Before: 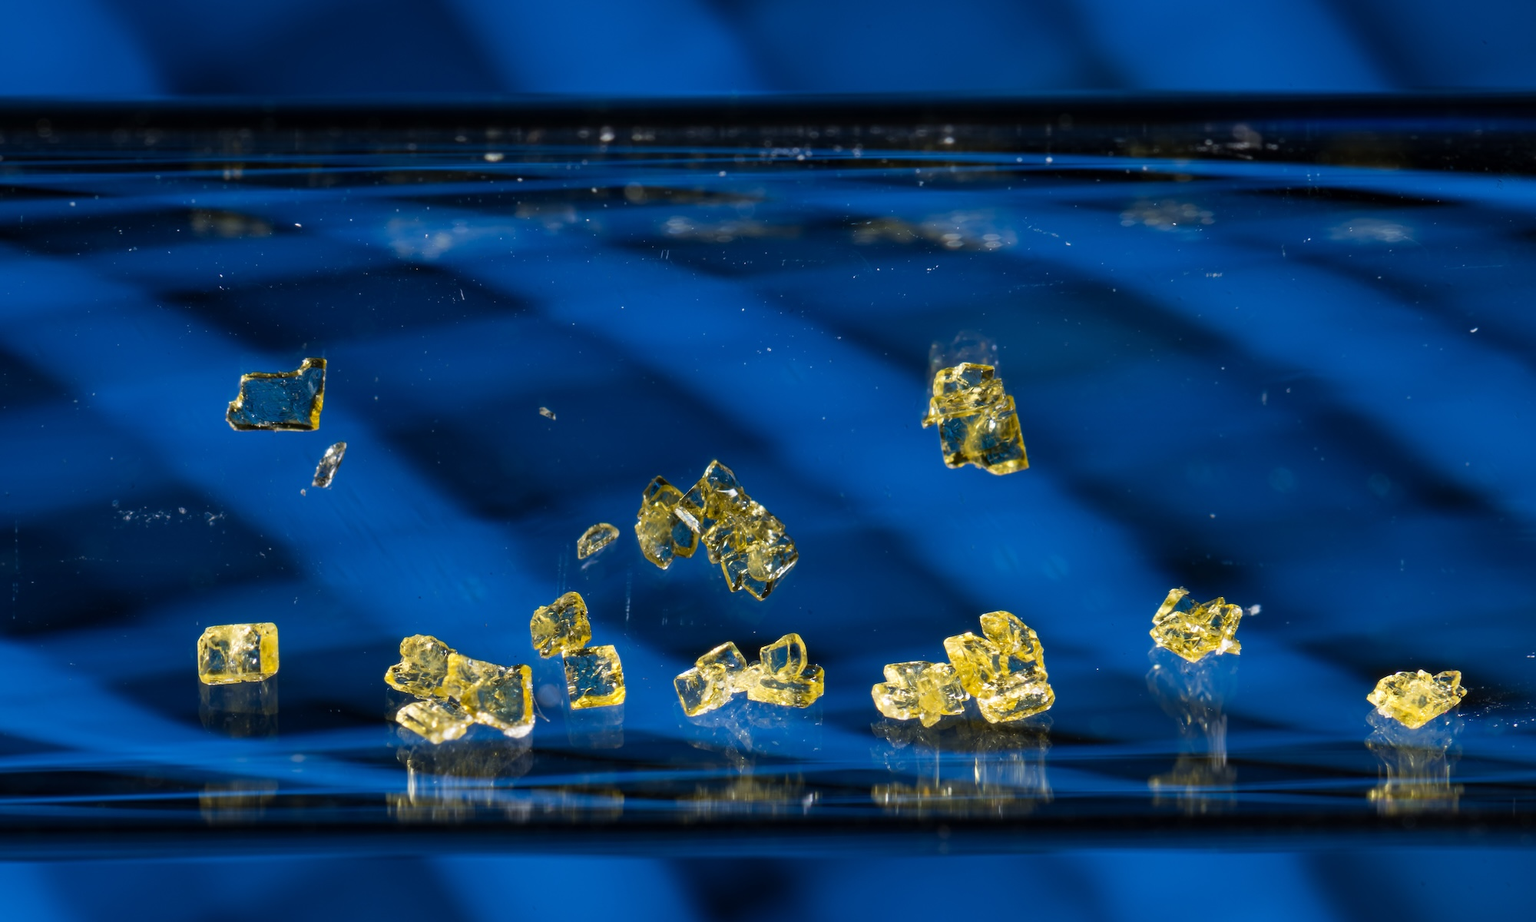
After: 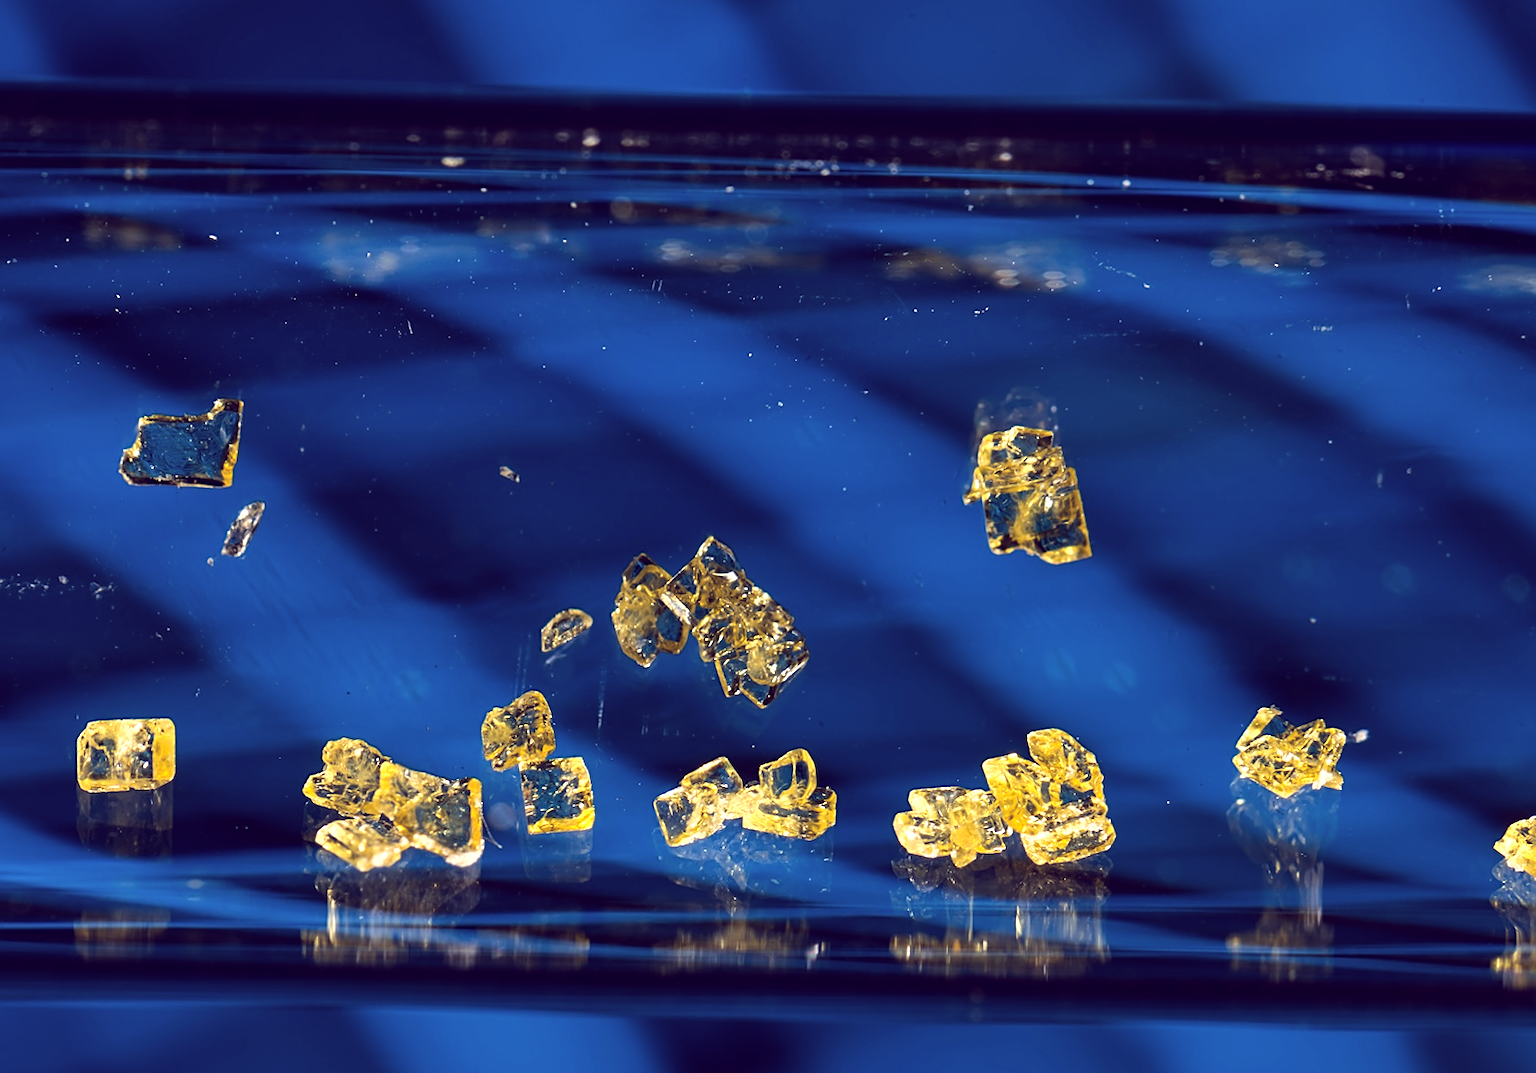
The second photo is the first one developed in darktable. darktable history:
crop: left 7.598%, right 7.873%
sharpen: on, module defaults
color balance: lift [1.001, 0.997, 0.99, 1.01], gamma [1.007, 1, 0.975, 1.025], gain [1, 1.065, 1.052, 0.935], contrast 13.25%
shadows and highlights: radius 337.17, shadows 29.01, soften with gaussian
rotate and perspective: rotation 1.57°, crop left 0.018, crop right 0.982, crop top 0.039, crop bottom 0.961
exposure: compensate highlight preservation false
white balance: red 1.045, blue 0.932
